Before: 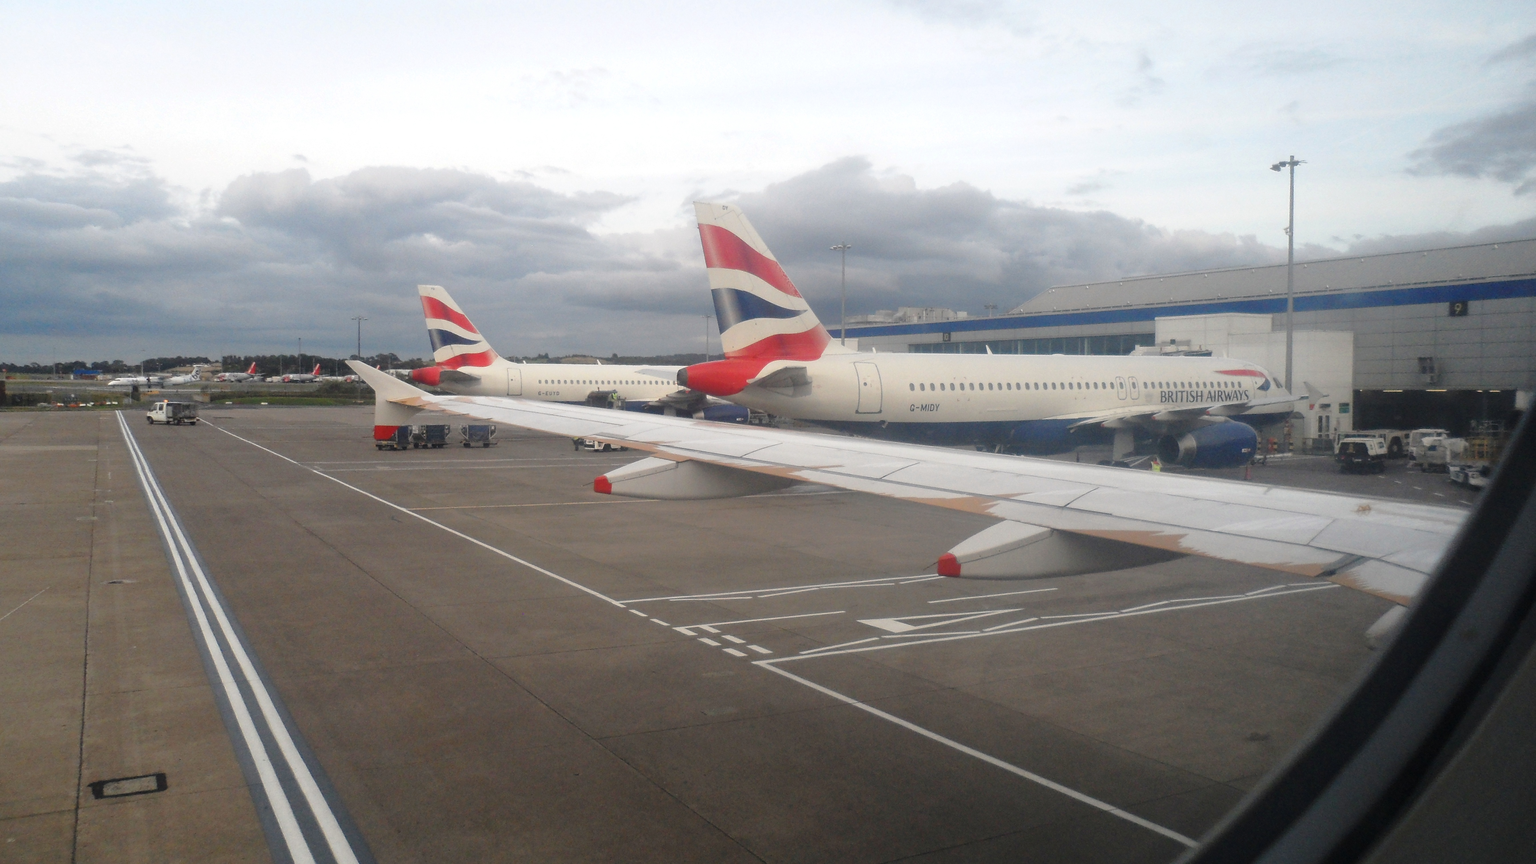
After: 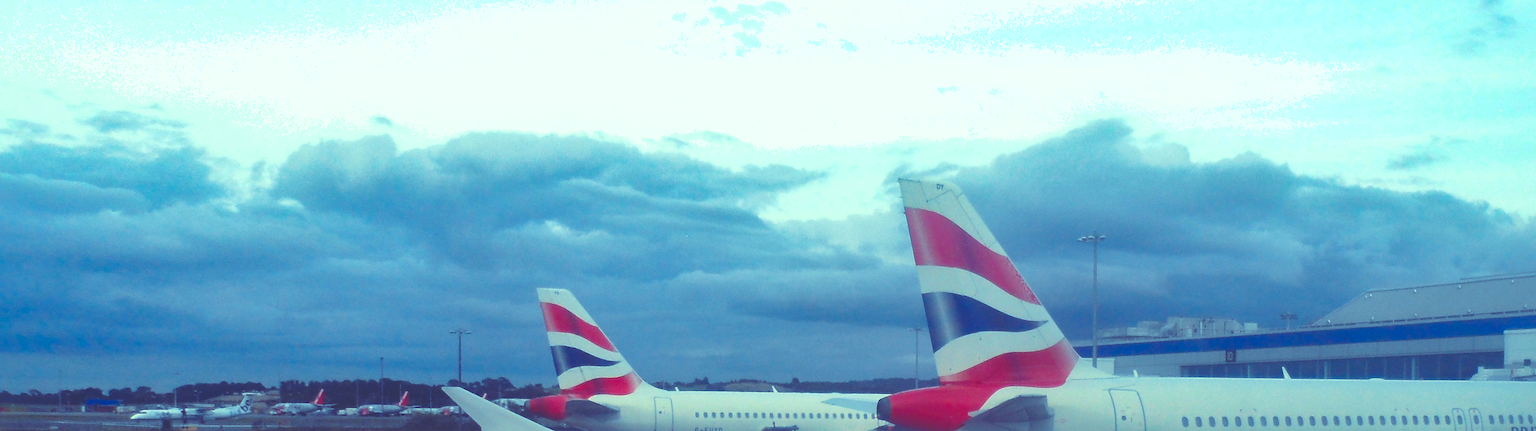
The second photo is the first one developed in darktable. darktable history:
rgb curve: curves: ch0 [(0, 0.186) (0.314, 0.284) (0.576, 0.466) (0.805, 0.691) (0.936, 0.886)]; ch1 [(0, 0.186) (0.314, 0.284) (0.581, 0.534) (0.771, 0.746) (0.936, 0.958)]; ch2 [(0, 0.216) (0.275, 0.39) (1, 1)], mode RGB, independent channels, compensate middle gray true, preserve colors none
shadows and highlights: on, module defaults
crop: left 0.579%, top 7.627%, right 23.167%, bottom 54.275%
contrast brightness saturation: contrast 0.16, saturation 0.32
